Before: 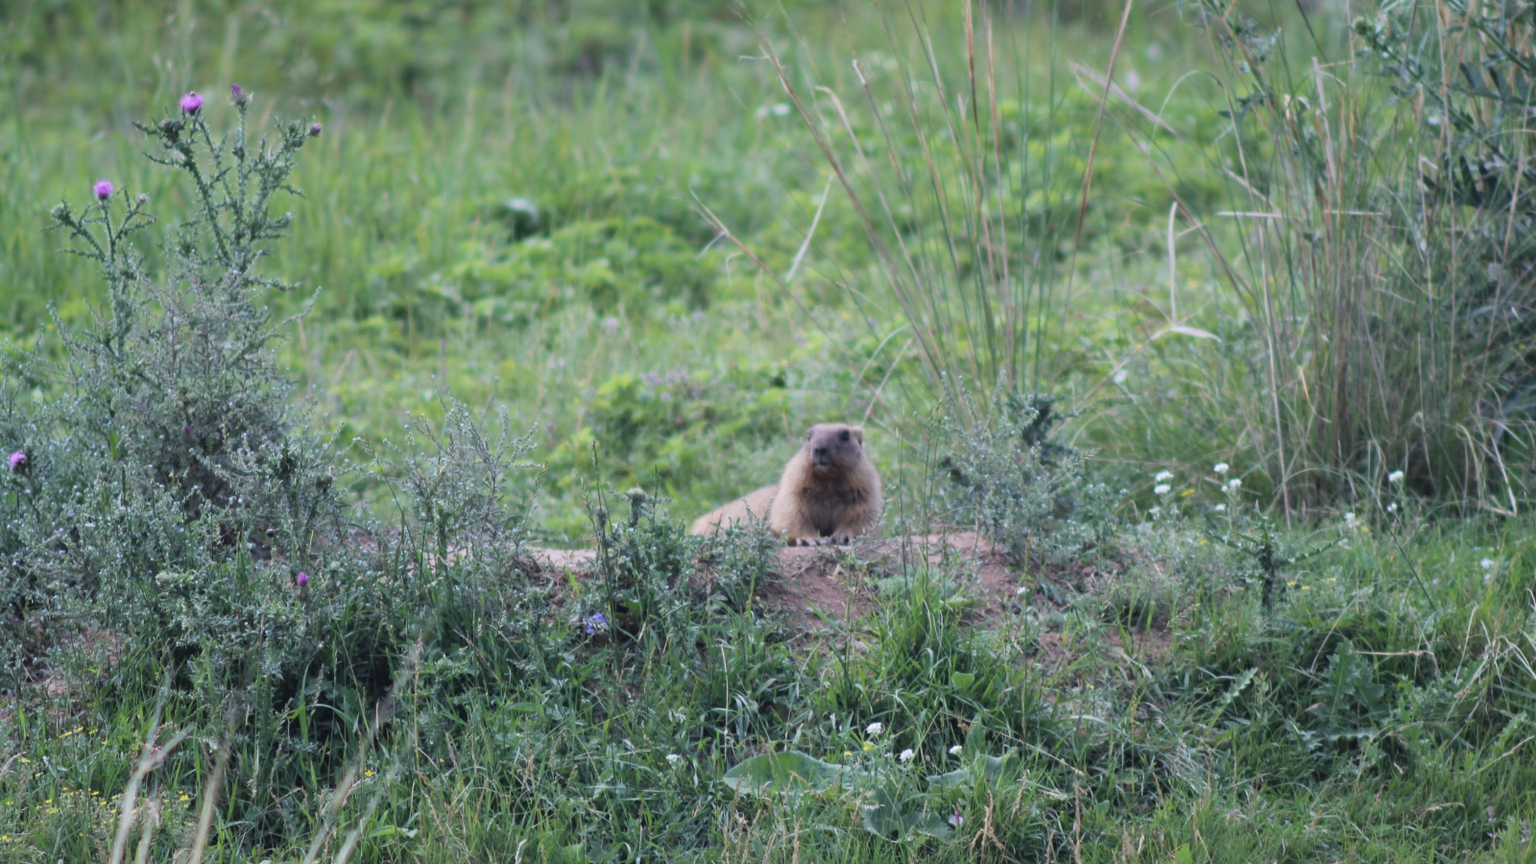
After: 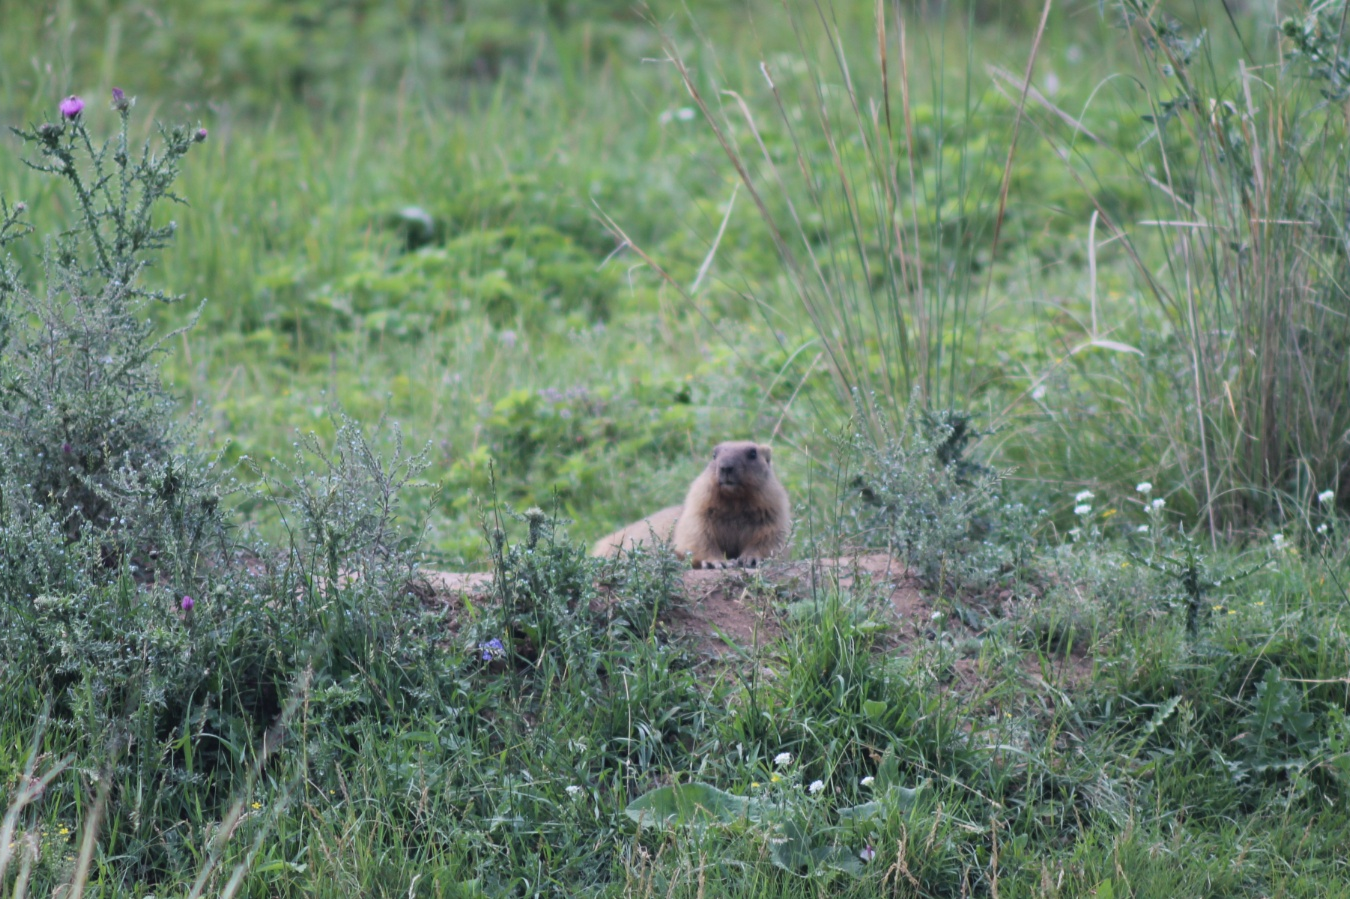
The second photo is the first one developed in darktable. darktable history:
crop: left 8.047%, right 7.518%
